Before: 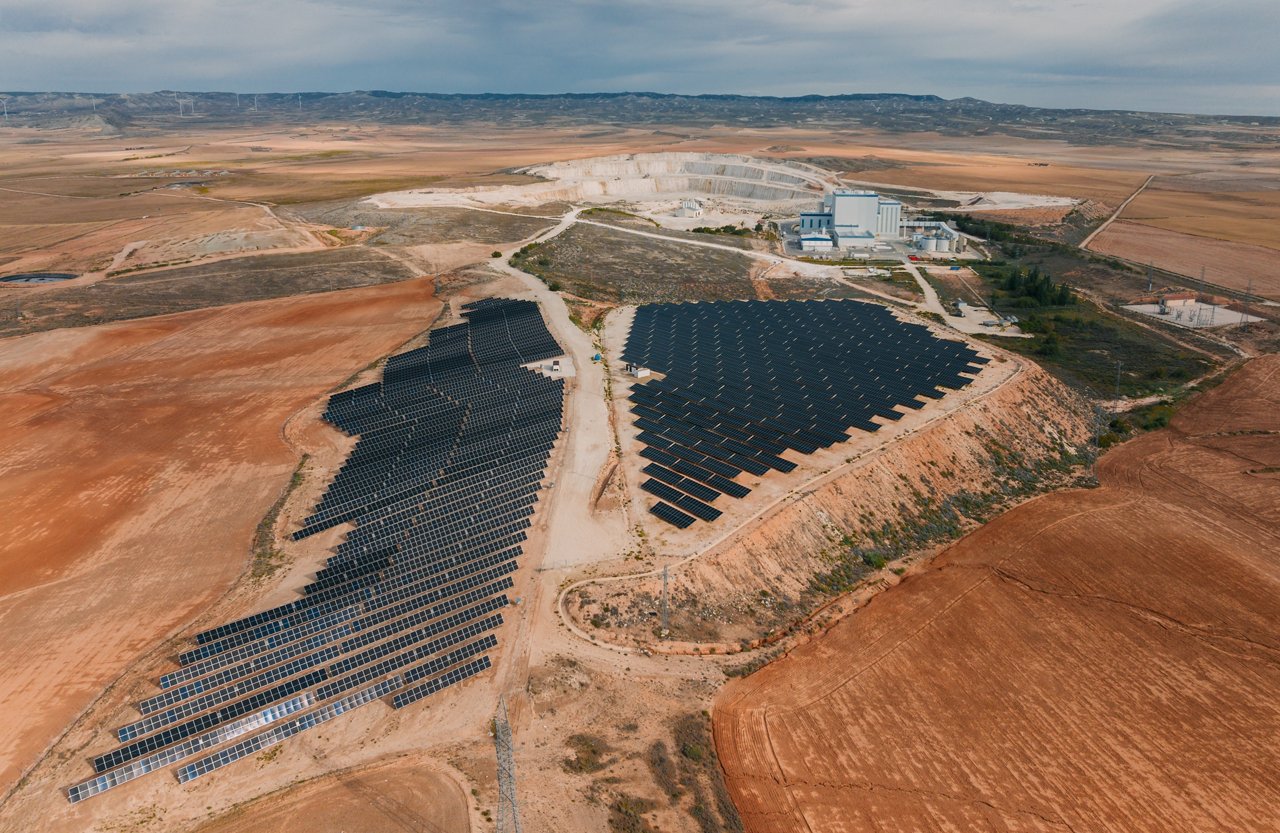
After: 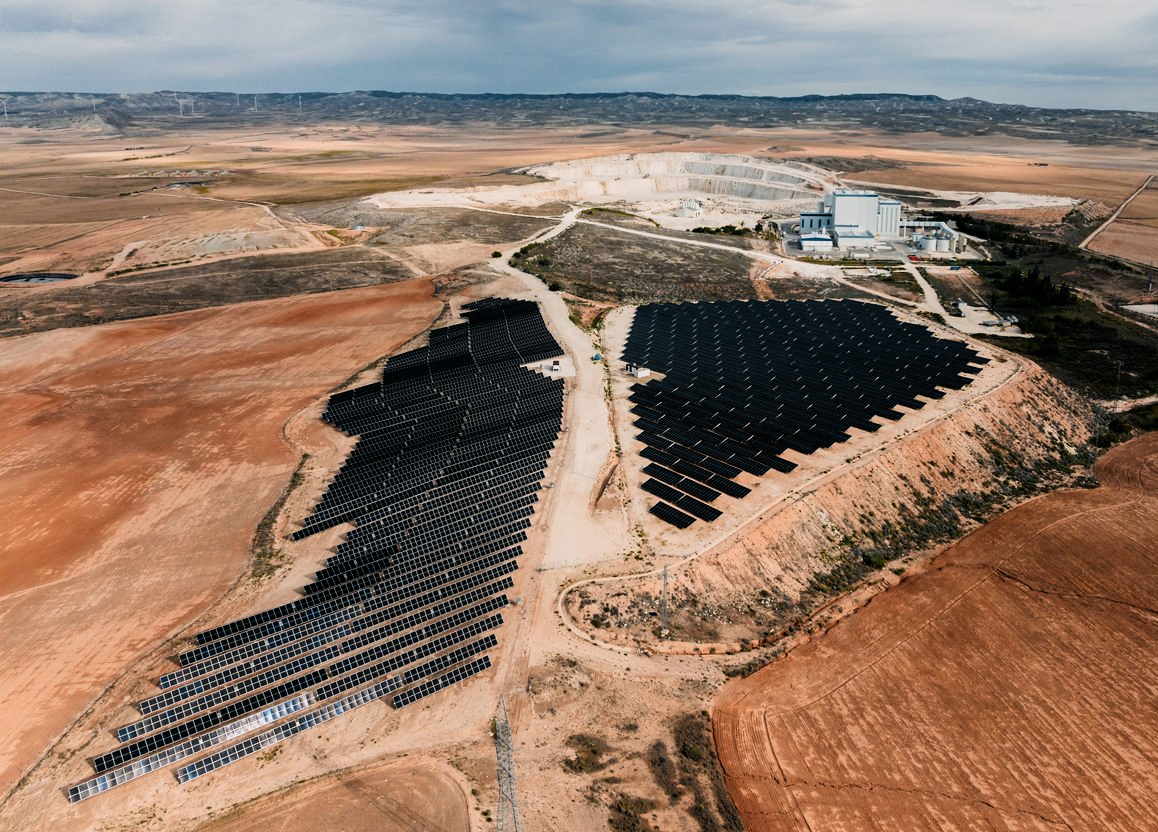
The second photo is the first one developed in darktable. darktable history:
crop: right 9.495%, bottom 0.028%
filmic rgb: black relative exposure -5.34 EV, white relative exposure 2.86 EV, dynamic range scaling -38.1%, hardness 4, contrast 1.617, highlights saturation mix -1.2%
tone equalizer: on, module defaults
